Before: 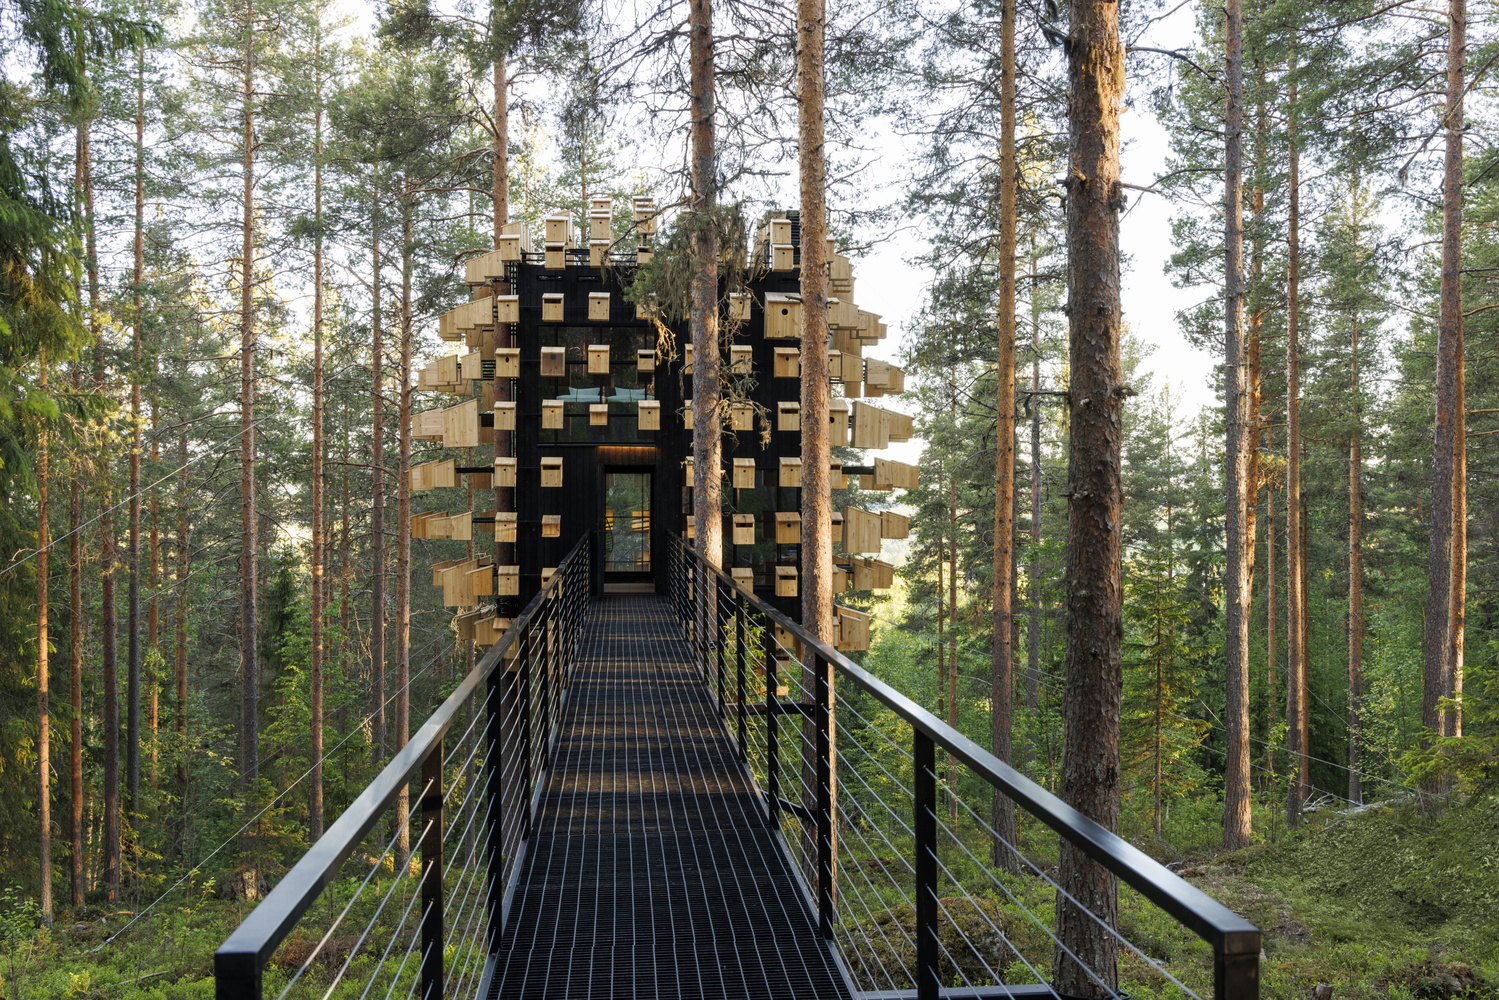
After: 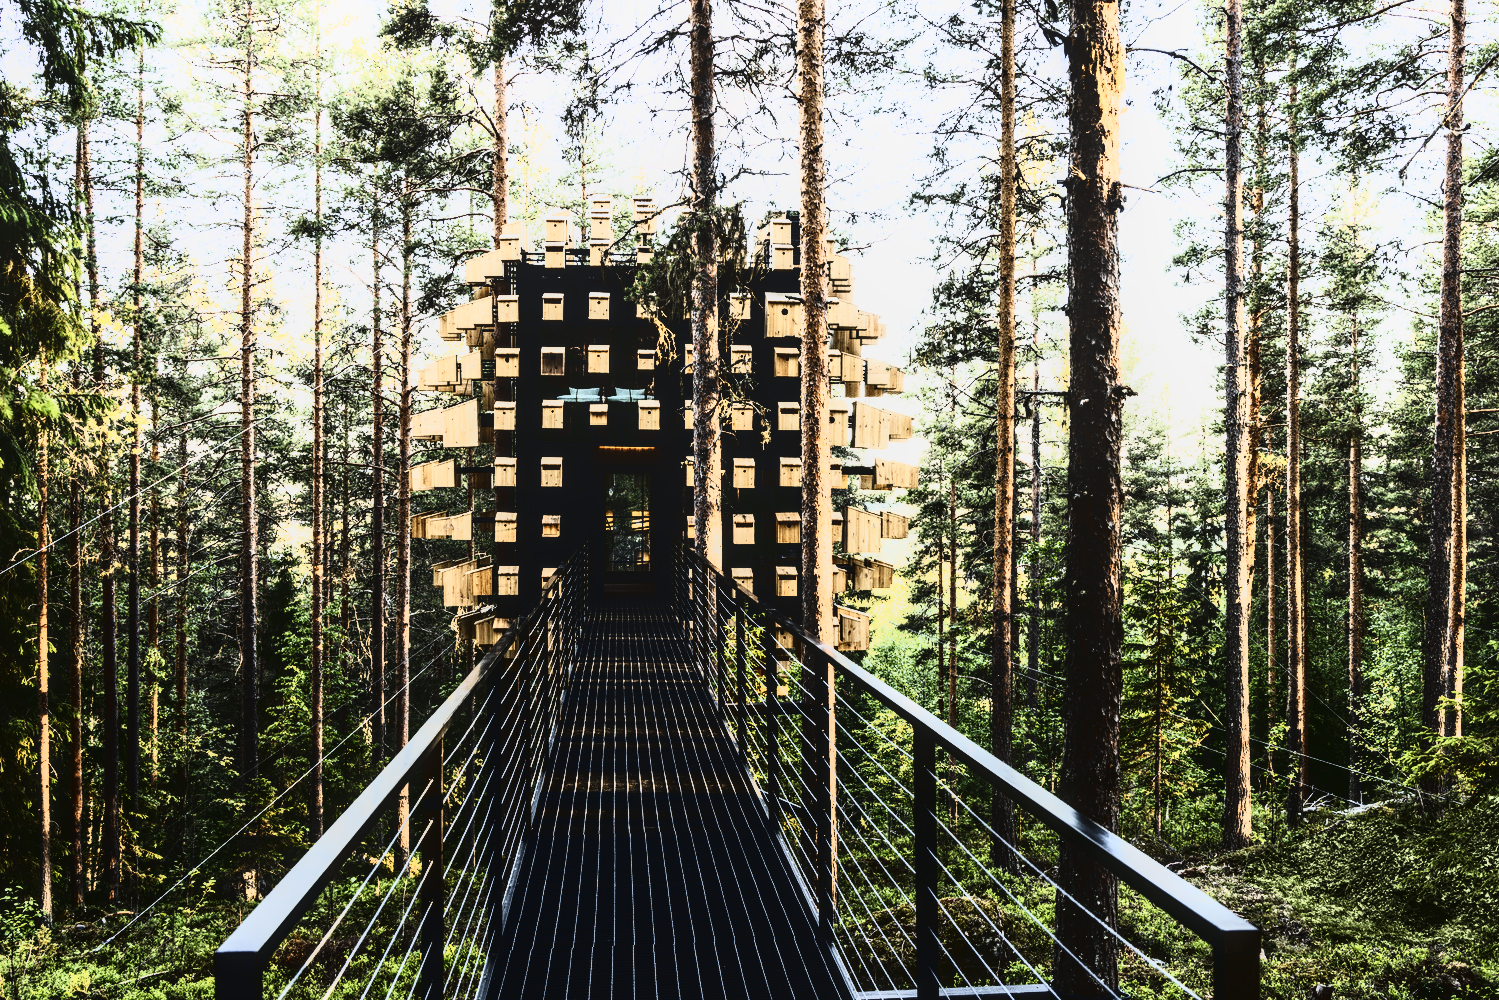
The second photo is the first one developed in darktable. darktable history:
tone curve: curves: ch0 [(0, 0.016) (0.11, 0.039) (0.259, 0.235) (0.383, 0.437) (0.499, 0.597) (0.733, 0.867) (0.843, 0.948) (1, 1)], color space Lab, linked channels, preserve colors none
local contrast: detail 117%
white balance: emerald 1
contrast brightness saturation: contrast 0.93, brightness 0.2
